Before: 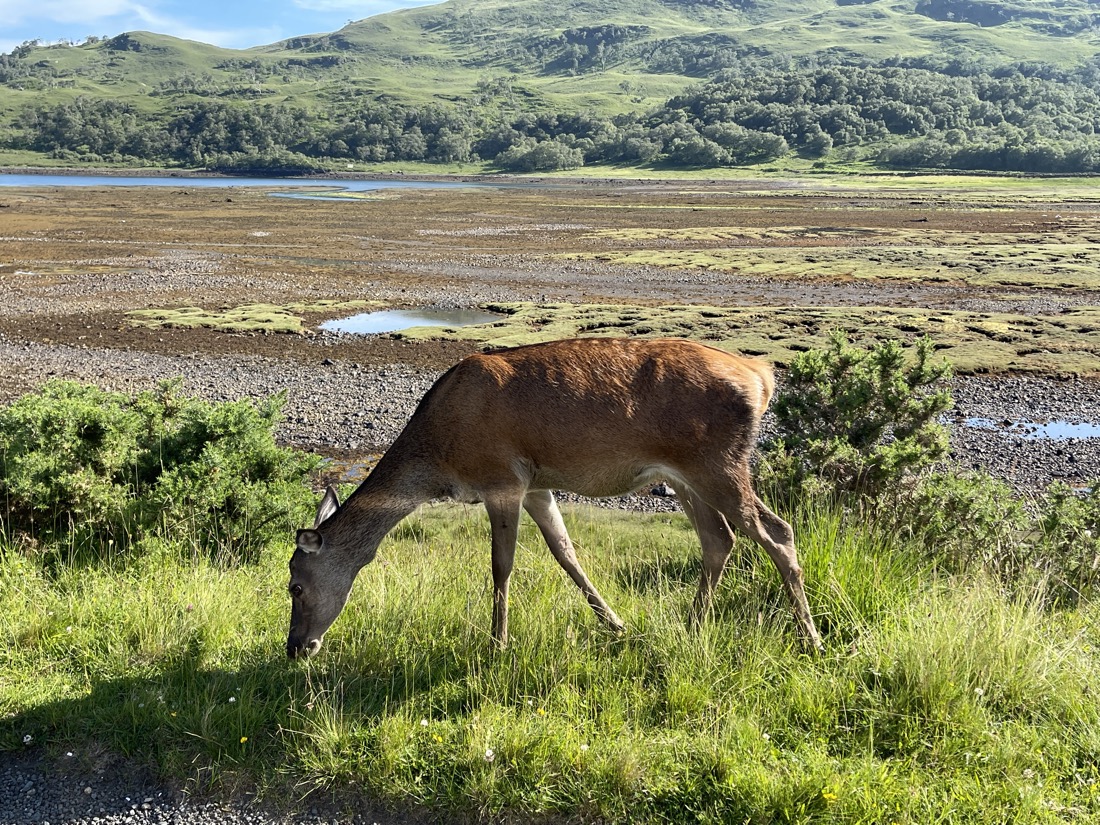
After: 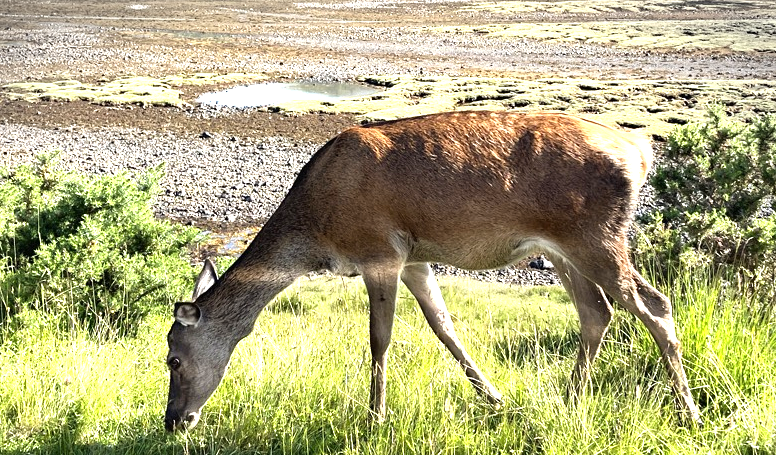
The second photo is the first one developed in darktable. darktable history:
crop: left 11.094%, top 27.542%, right 18.277%, bottom 17.265%
vignetting: fall-off start 99.81%, center (-0.027, 0.403), width/height ratio 1.305, dithering 8-bit output
exposure: exposure 0.948 EV, compensate exposure bias true, compensate highlight preservation false
tone equalizer: -8 EV -0.442 EV, -7 EV -0.36 EV, -6 EV -0.331 EV, -5 EV -0.201 EV, -3 EV 0.209 EV, -2 EV 0.349 EV, -1 EV 0.373 EV, +0 EV 0.443 EV, mask exposure compensation -0.507 EV
